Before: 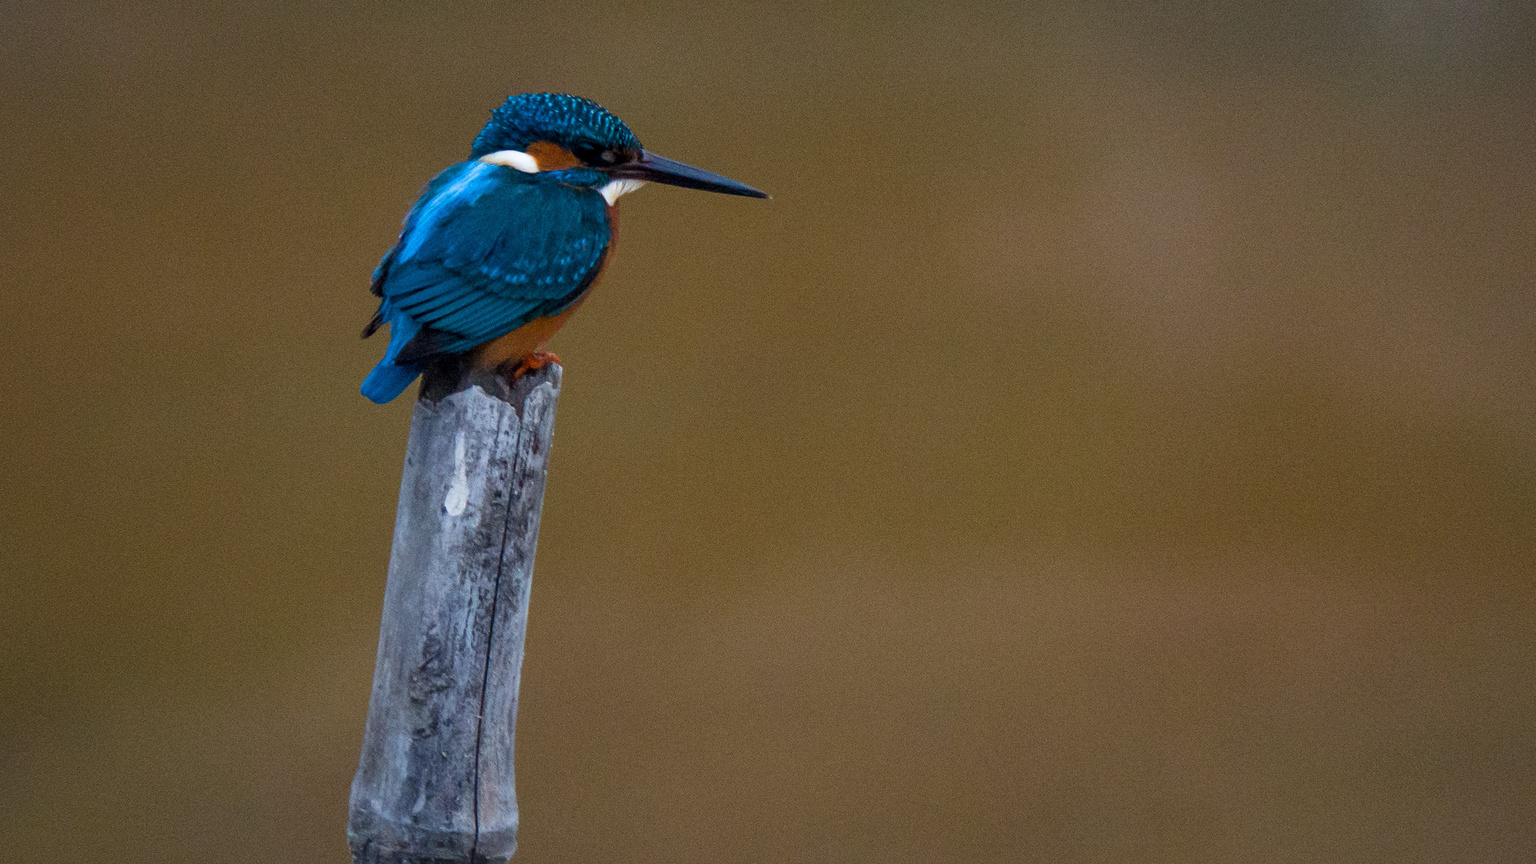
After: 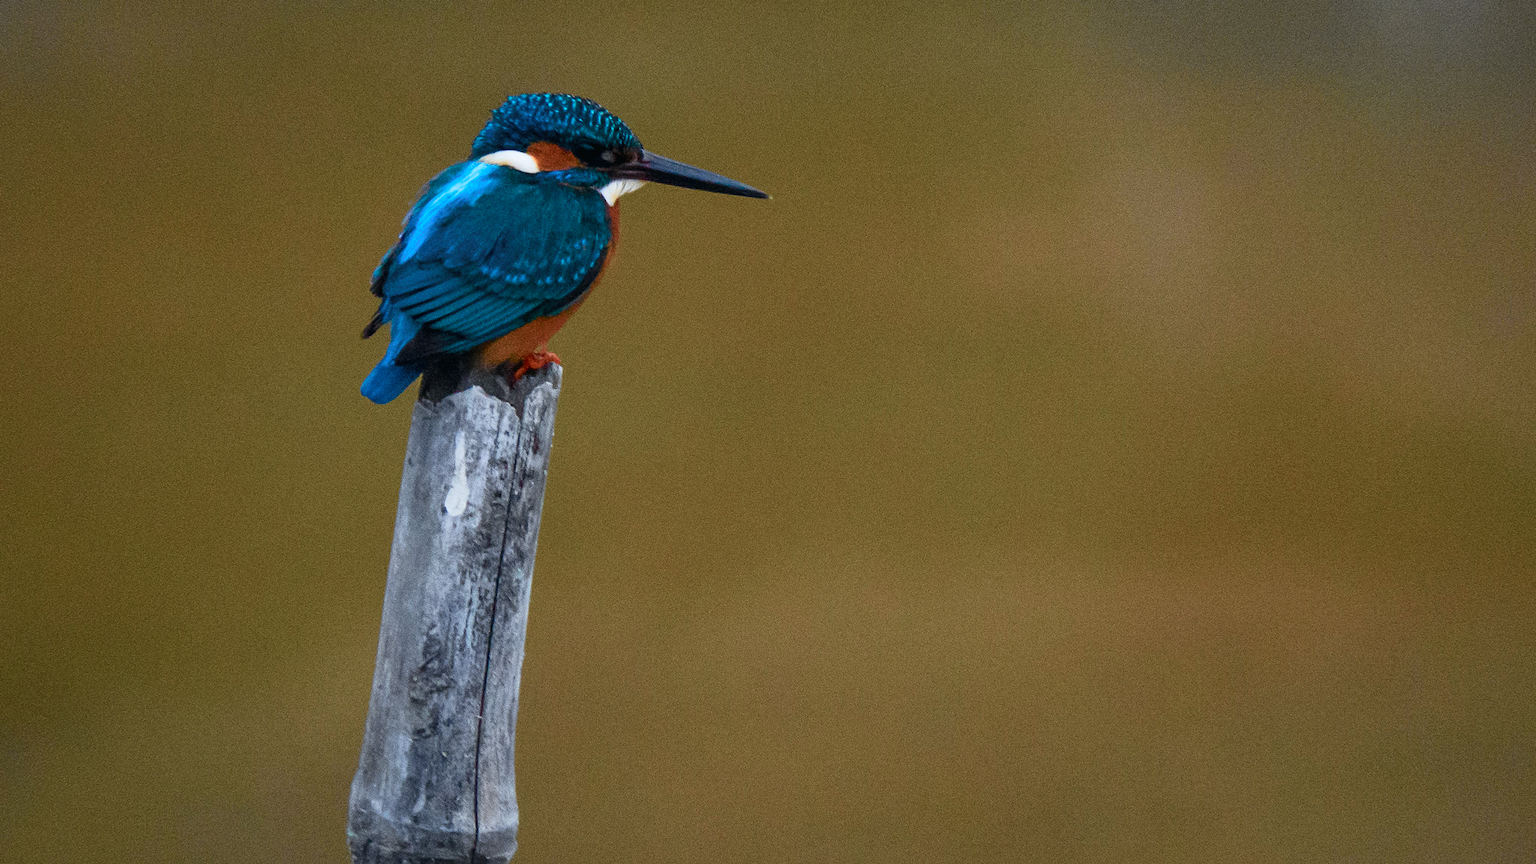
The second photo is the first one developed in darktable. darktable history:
tone curve: curves: ch0 [(0, 0.013) (0.104, 0.103) (0.258, 0.267) (0.448, 0.489) (0.709, 0.794) (0.895, 0.915) (0.994, 0.971)]; ch1 [(0, 0) (0.335, 0.298) (0.446, 0.416) (0.488, 0.488) (0.515, 0.504) (0.581, 0.615) (0.635, 0.661) (1, 1)]; ch2 [(0, 0) (0.314, 0.306) (0.436, 0.447) (0.502, 0.5) (0.538, 0.541) (0.568, 0.603) (0.641, 0.635) (0.717, 0.701) (1, 1)], color space Lab, independent channels, preserve colors none
